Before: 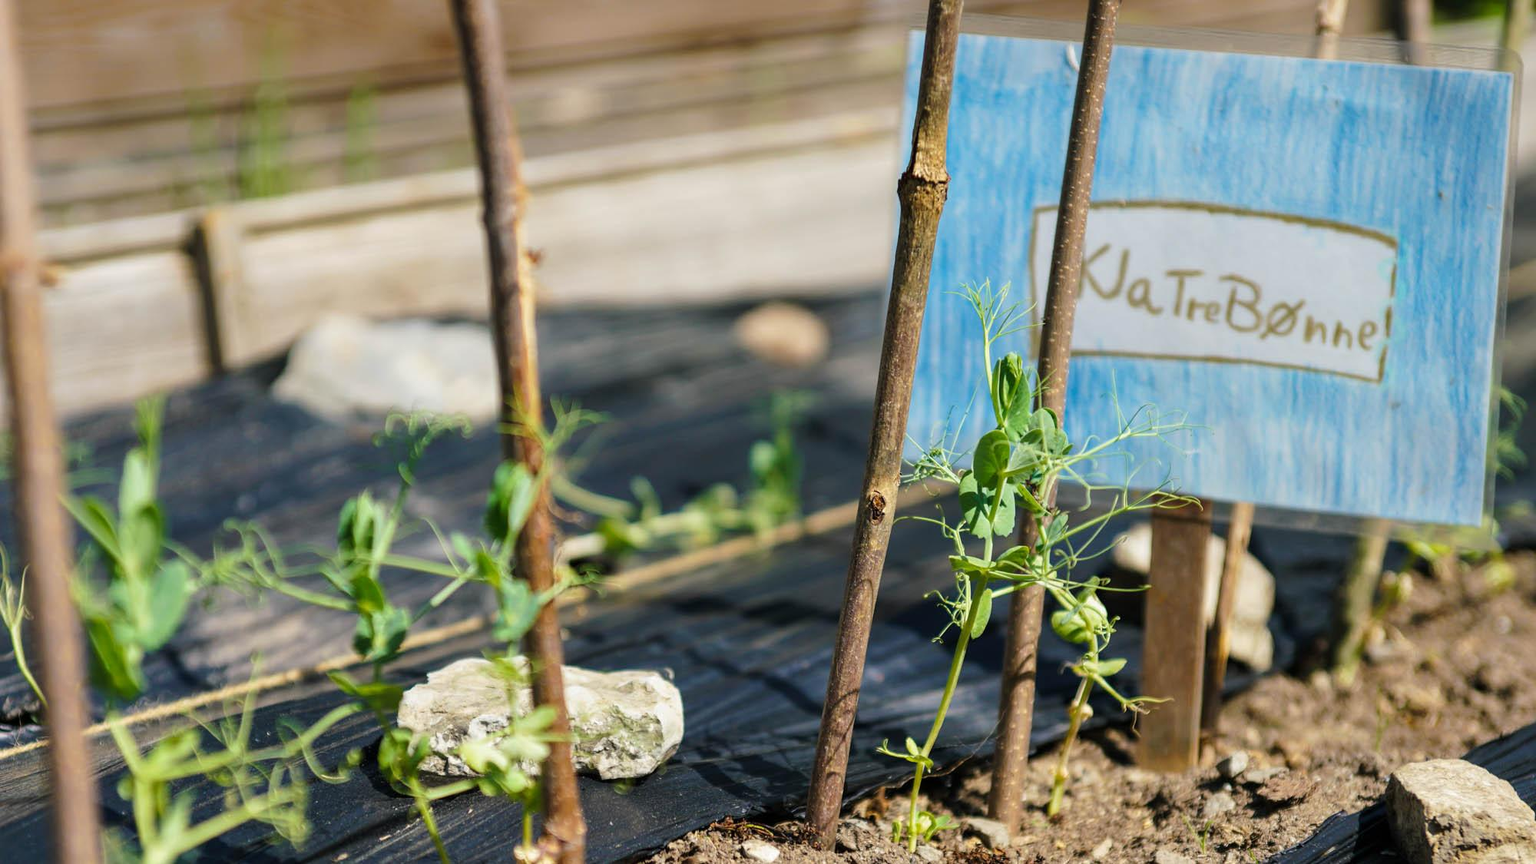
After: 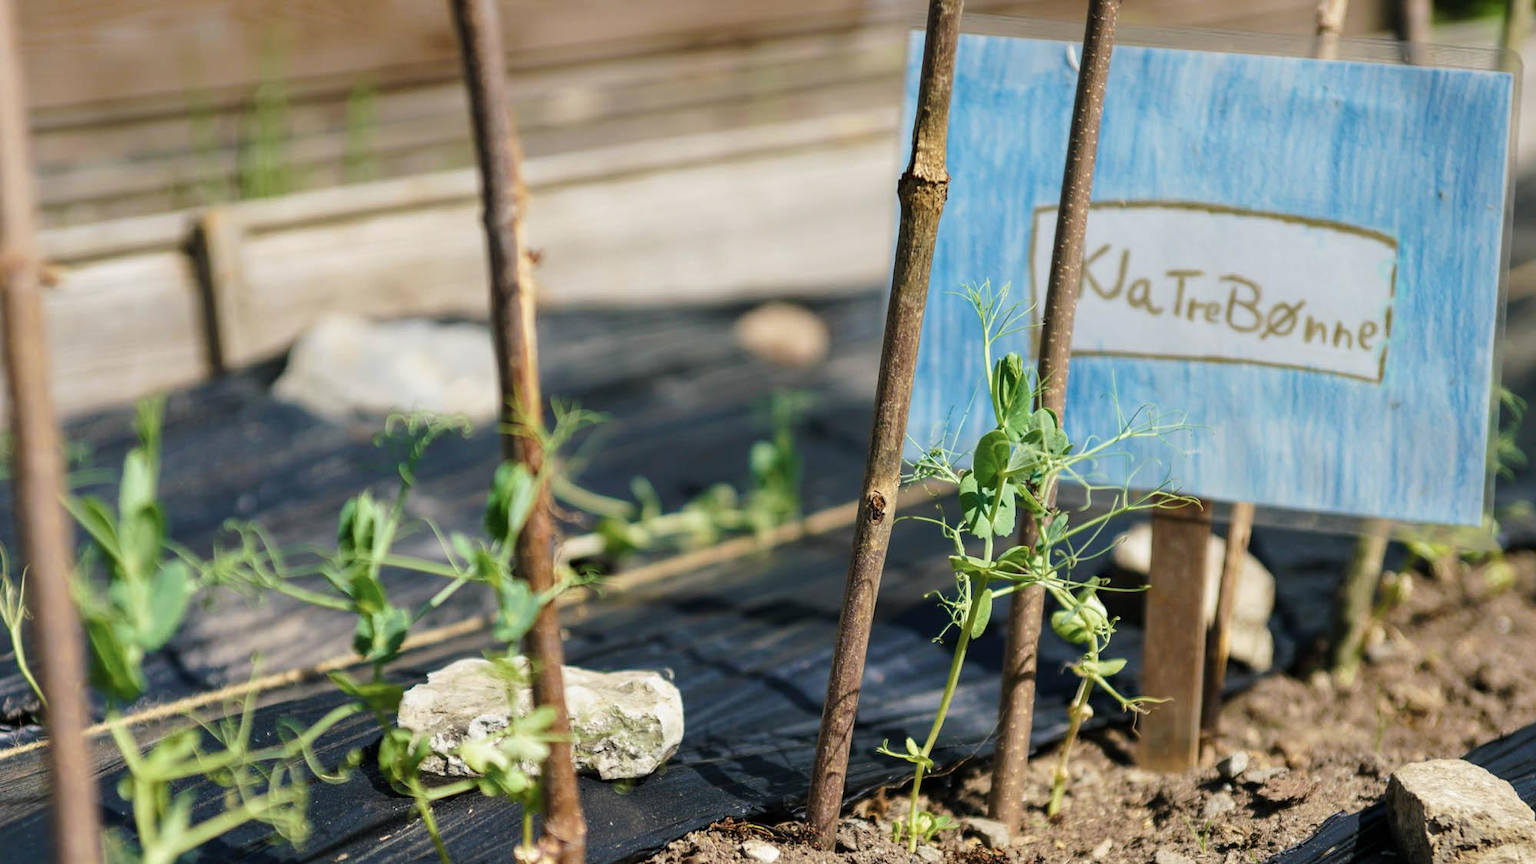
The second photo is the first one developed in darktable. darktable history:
color calibration: illuminant same as pipeline (D50), adaptation none (bypass), x 0.333, y 0.335, temperature 5019.34 K, gamut compression 2.99
